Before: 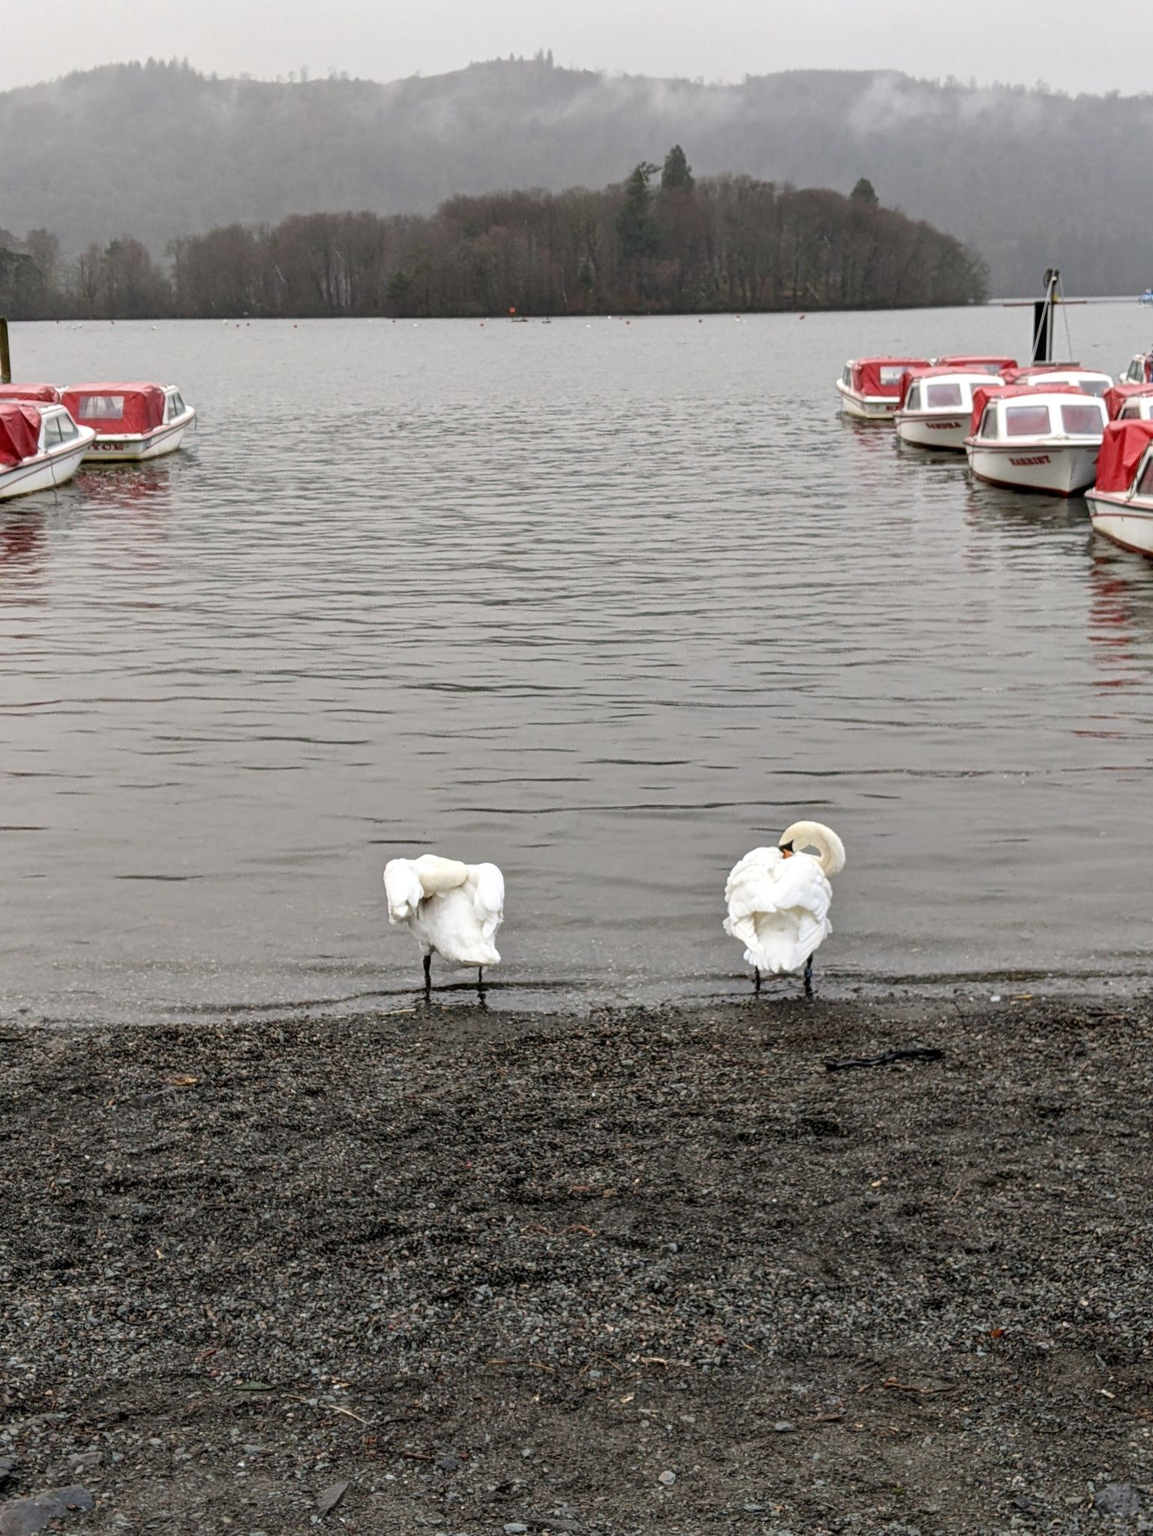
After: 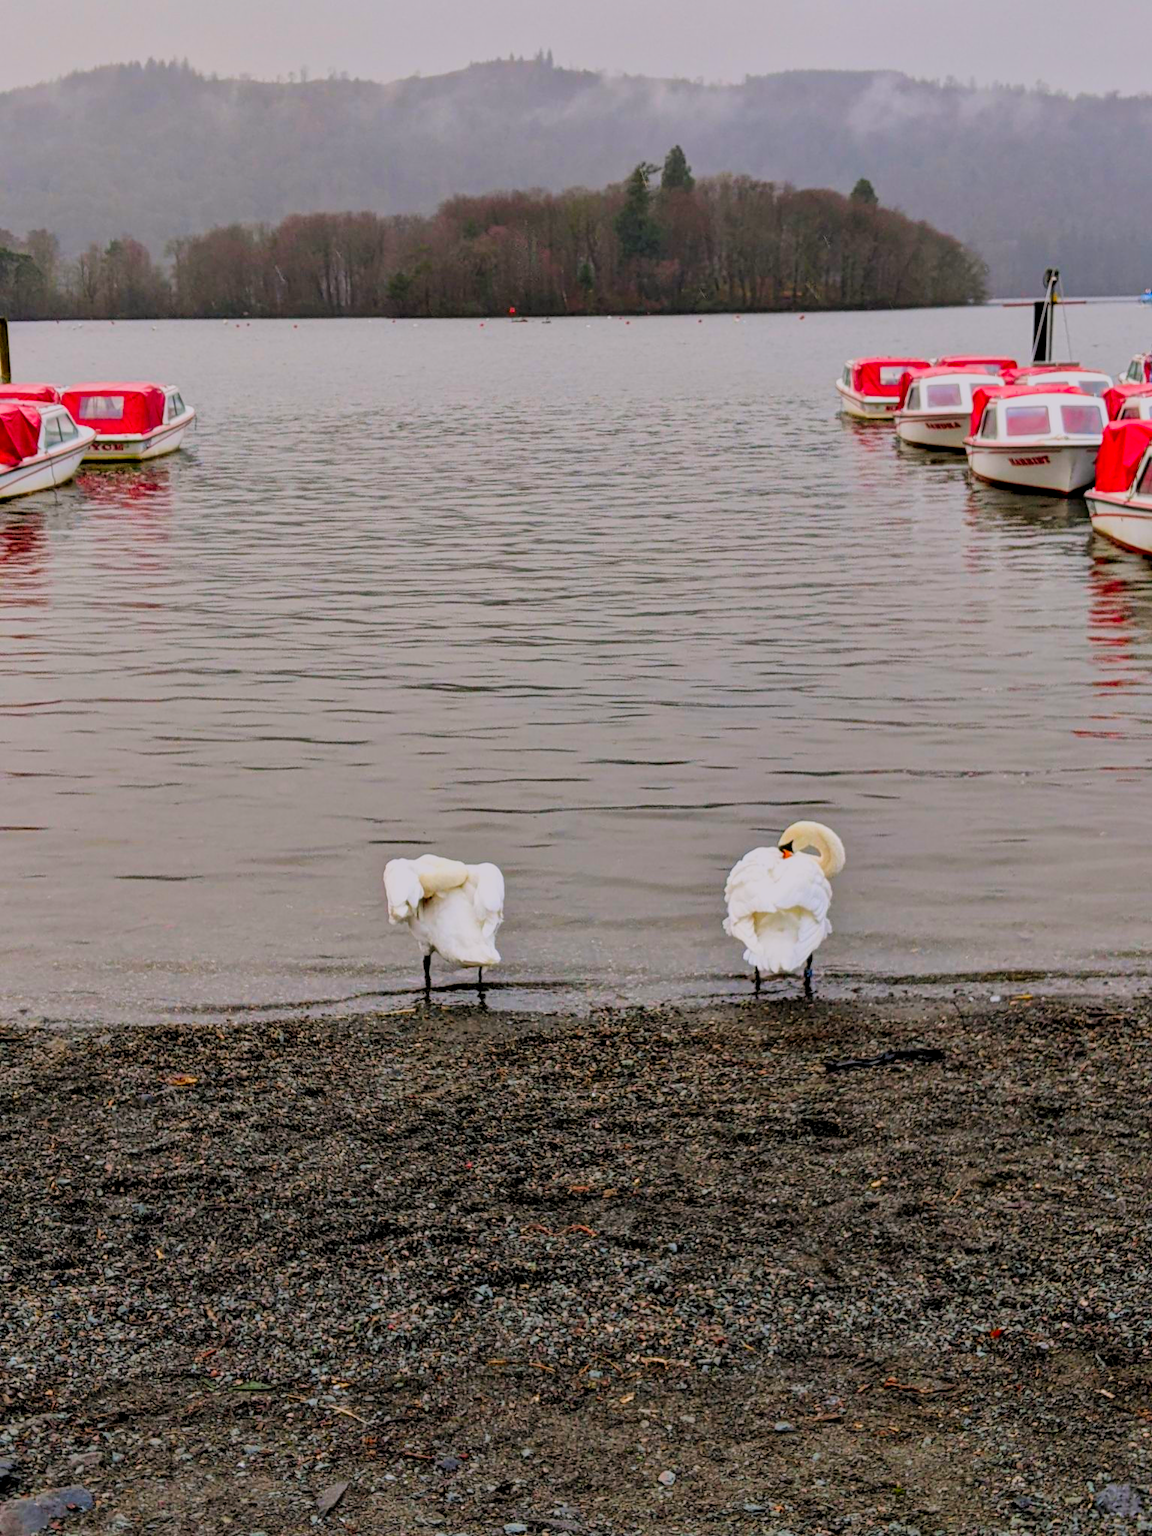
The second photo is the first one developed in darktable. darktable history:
filmic rgb: black relative exposure -7.65 EV, white relative exposure 4.56 EV, hardness 3.61, contrast 0.991, add noise in highlights 0, color science v3 (2019), use custom middle-gray values true, contrast in highlights soft
shadows and highlights: shadows 25.82, highlights -47.87, highlights color adjustment 89.59%, soften with gaussian
color correction: highlights a* 1.52, highlights b* -1.7, saturation 2.45
local contrast: highlights 62%, shadows 116%, detail 107%, midtone range 0.535
